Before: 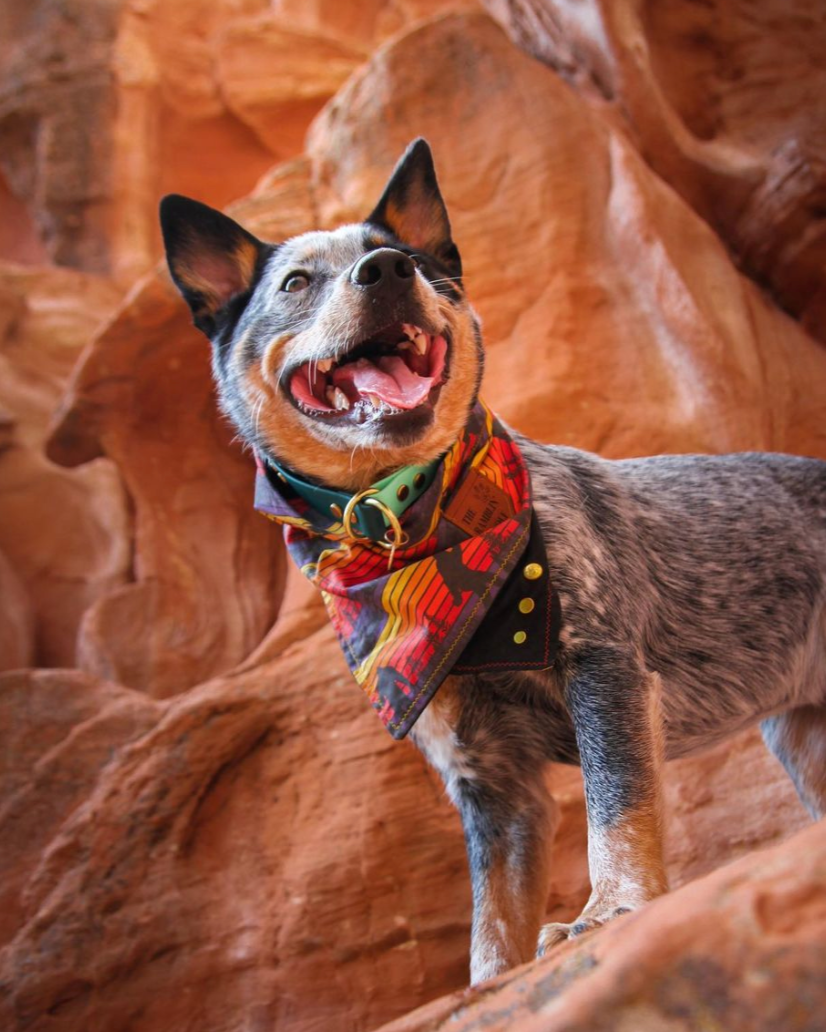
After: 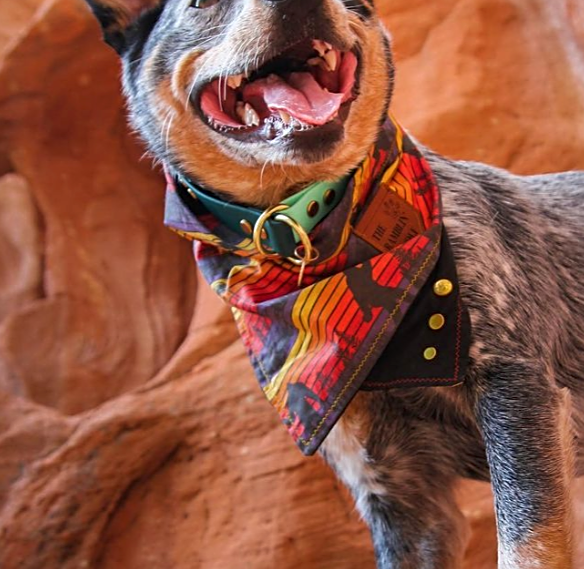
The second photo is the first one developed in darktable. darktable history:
sharpen: on, module defaults
crop: left 10.995%, top 27.605%, right 18.255%, bottom 17.211%
